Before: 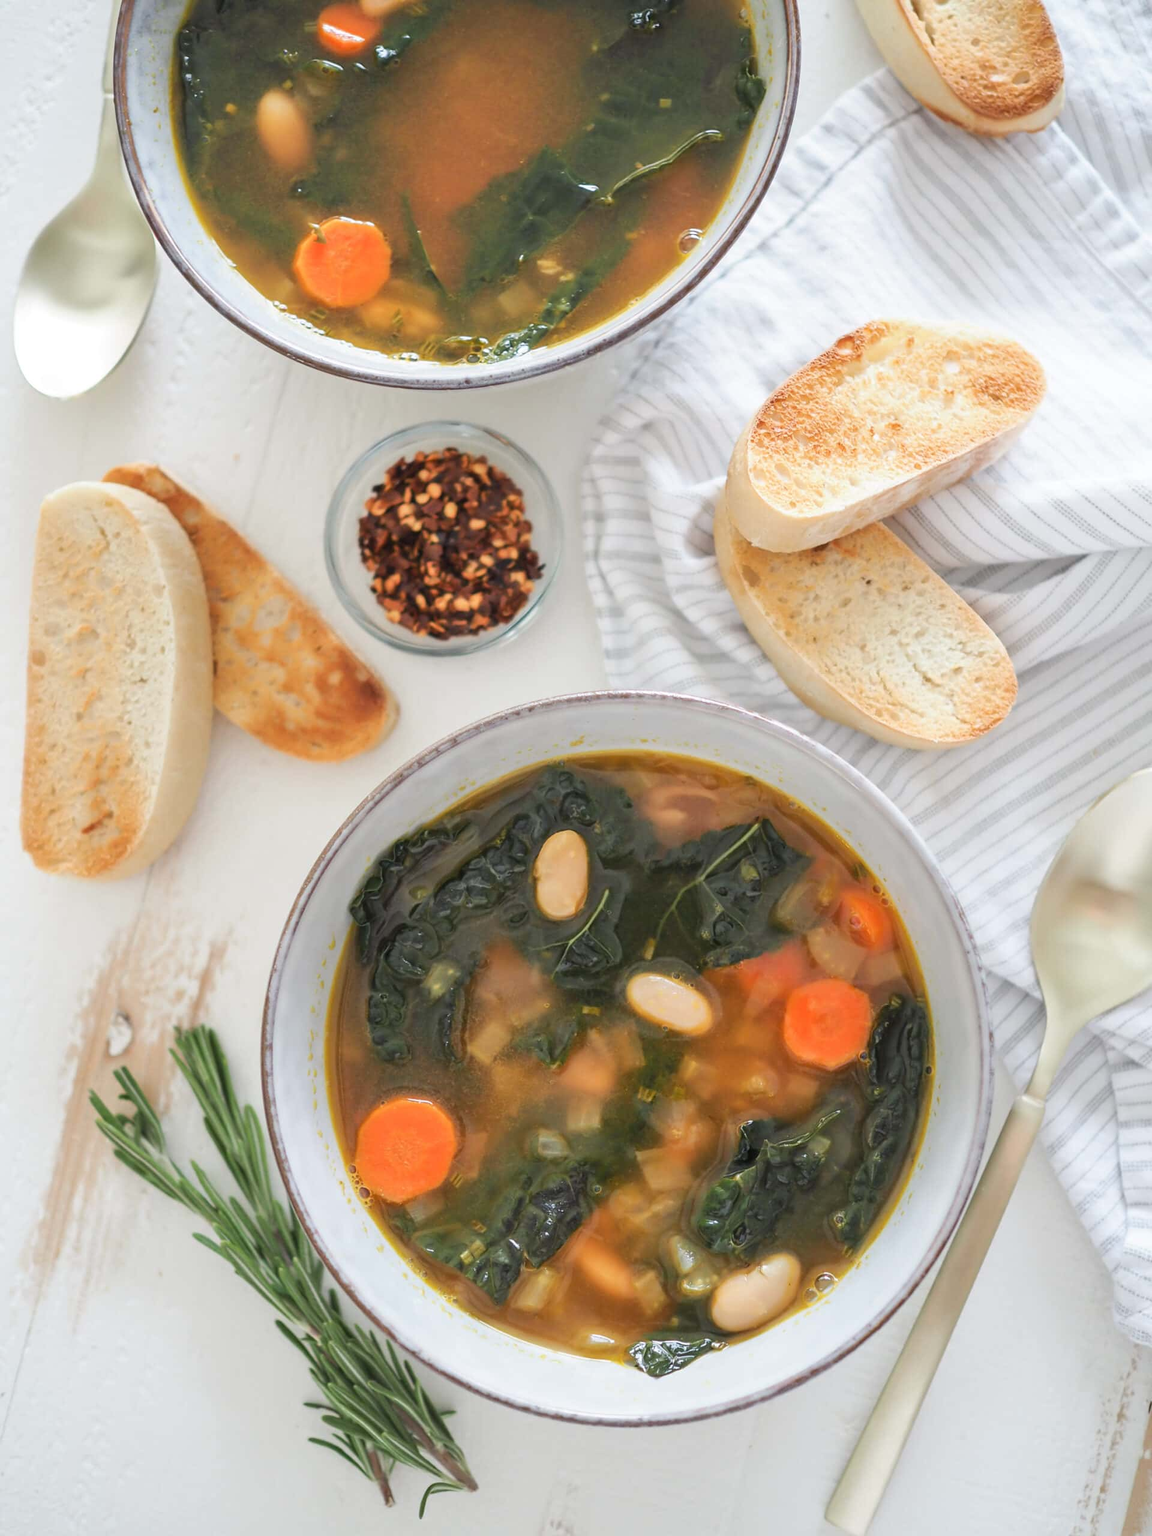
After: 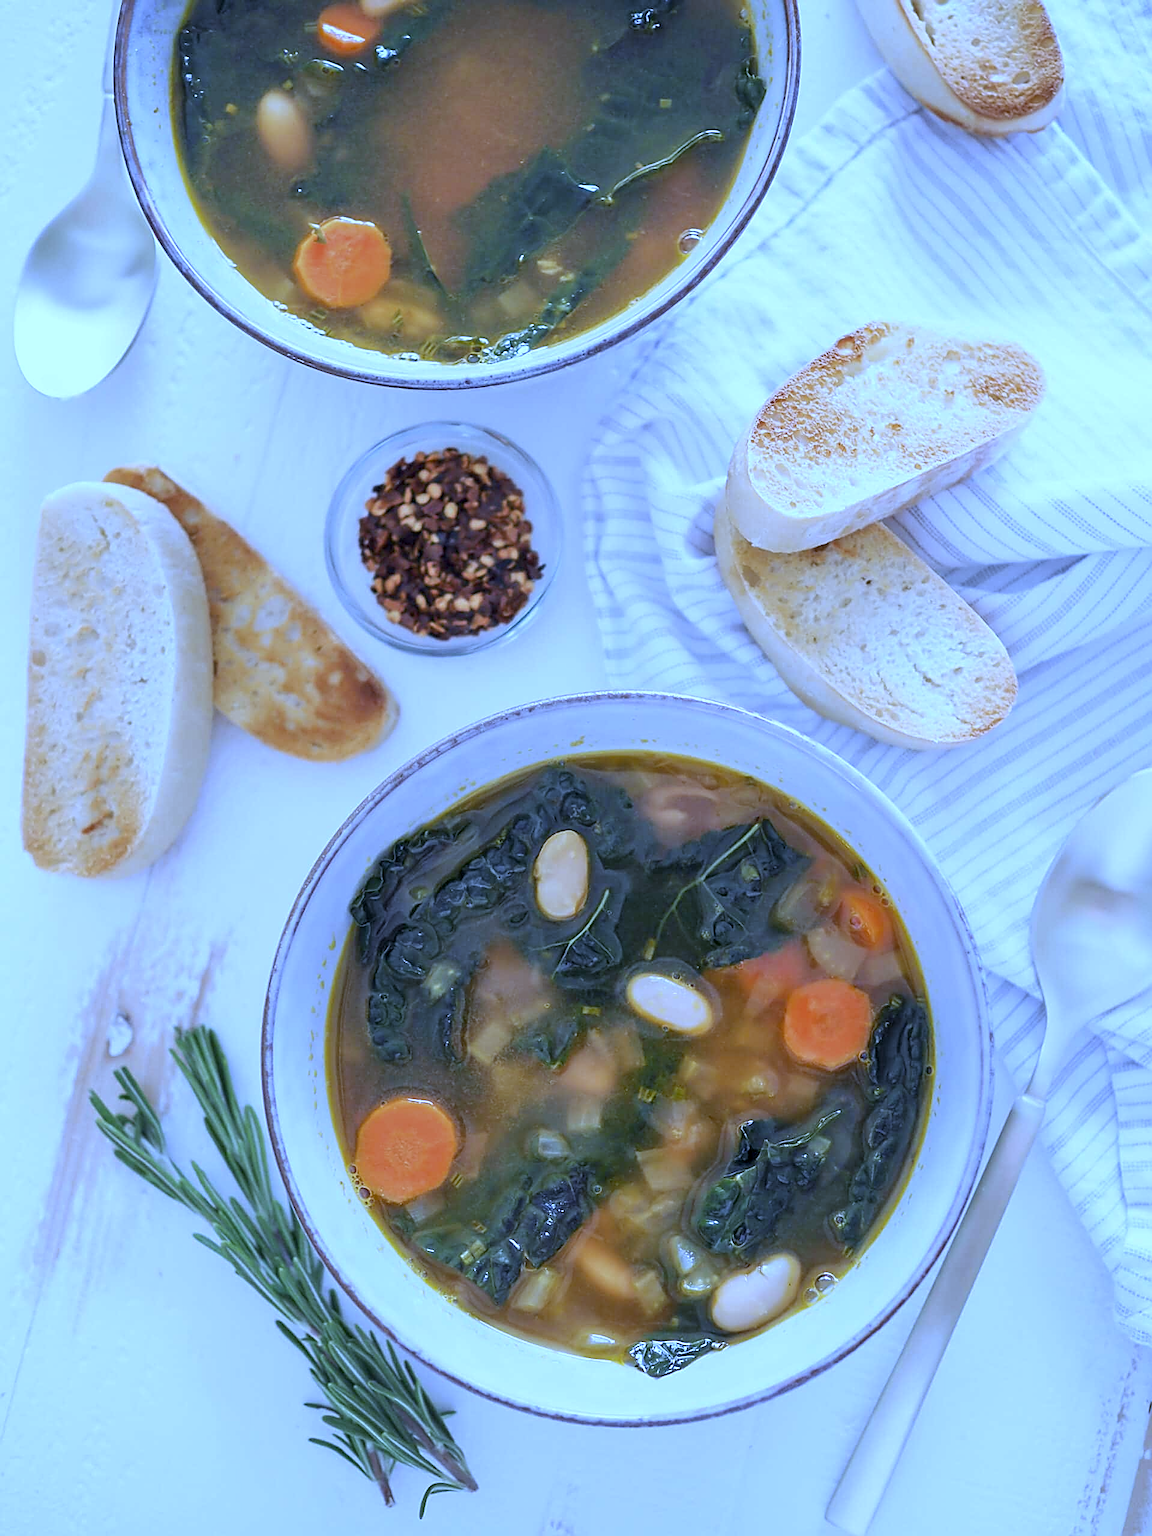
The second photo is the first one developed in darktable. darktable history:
white balance: red 0.766, blue 1.537
exposure: black level correction 0.005, exposure 0.001 EV, compensate highlight preservation false
sharpen: amount 0.75
